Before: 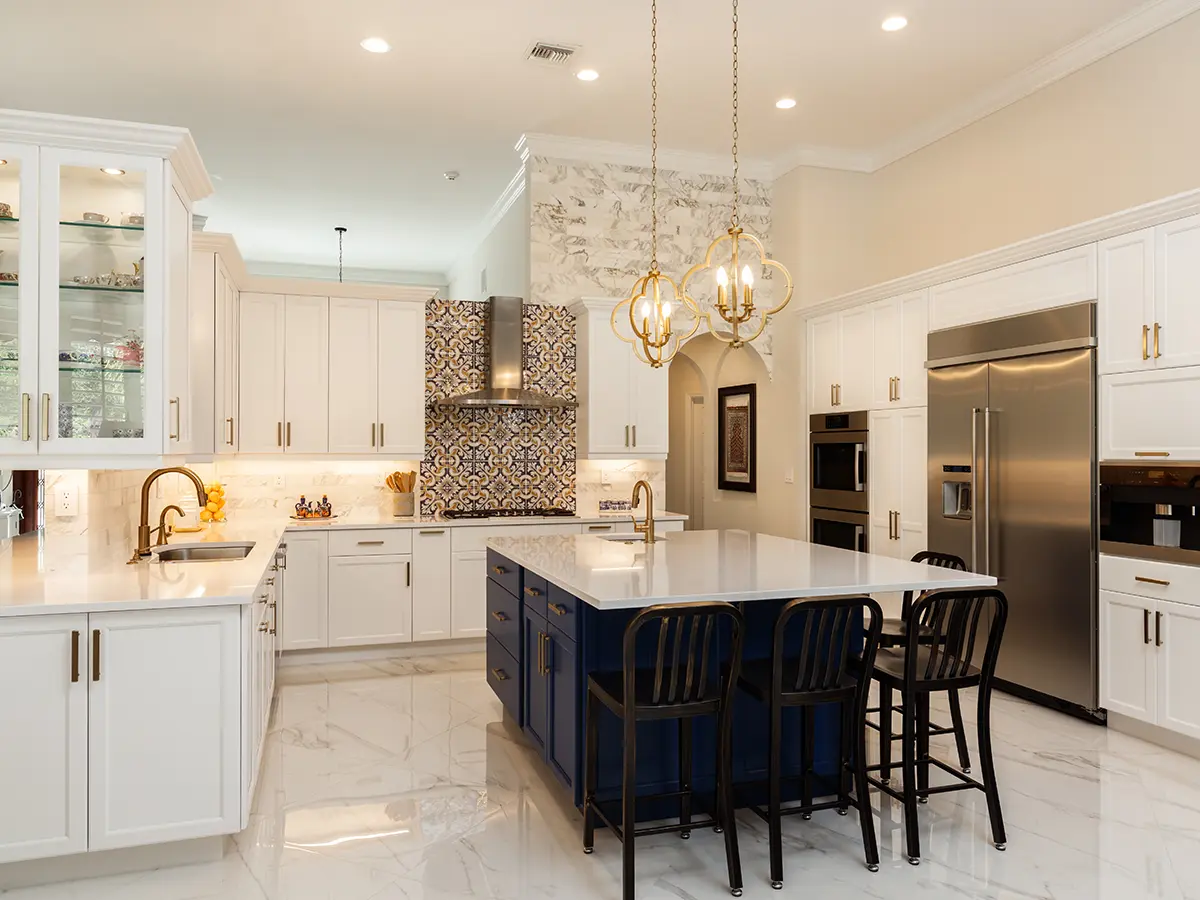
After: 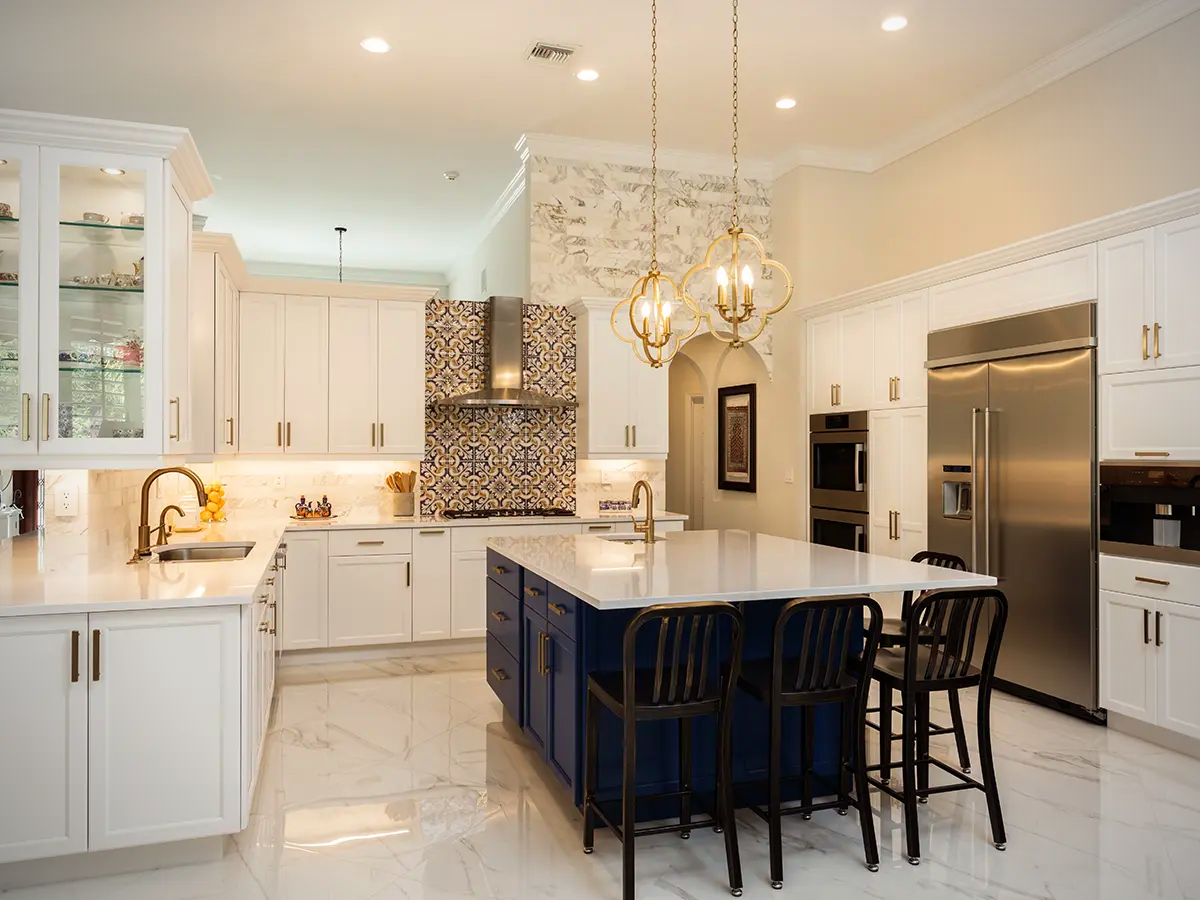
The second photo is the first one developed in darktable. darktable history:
vignetting: on, module defaults
velvia: on, module defaults
